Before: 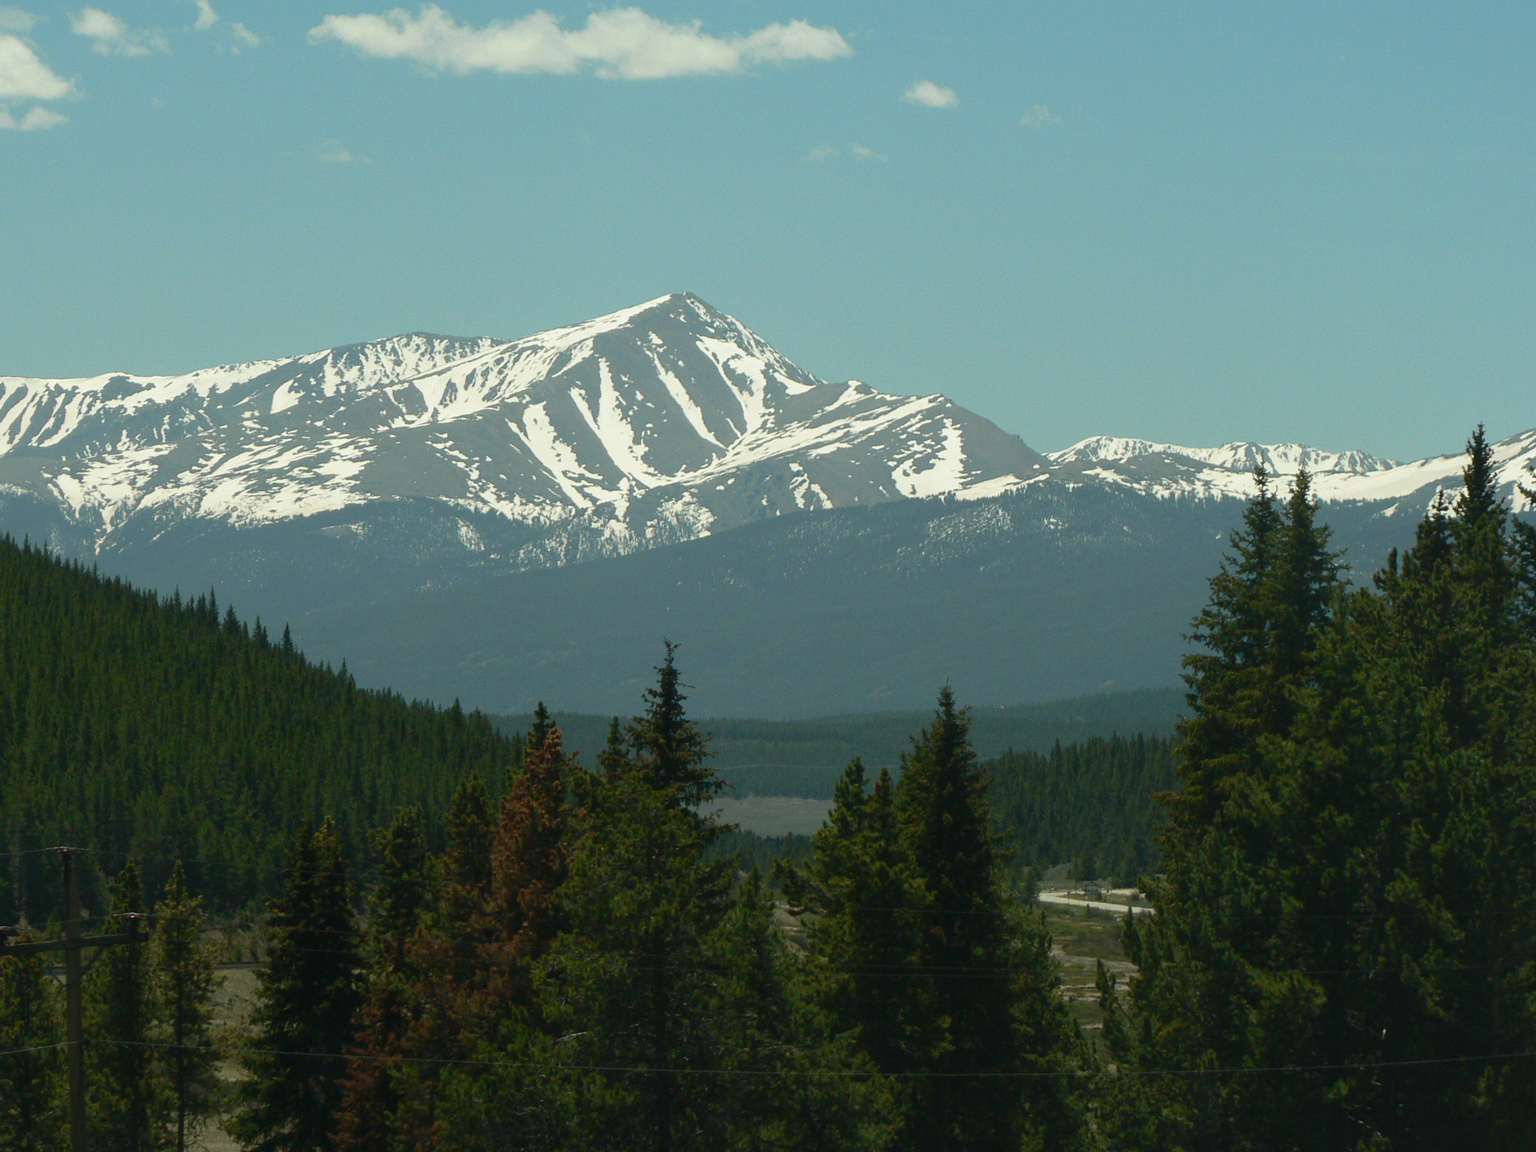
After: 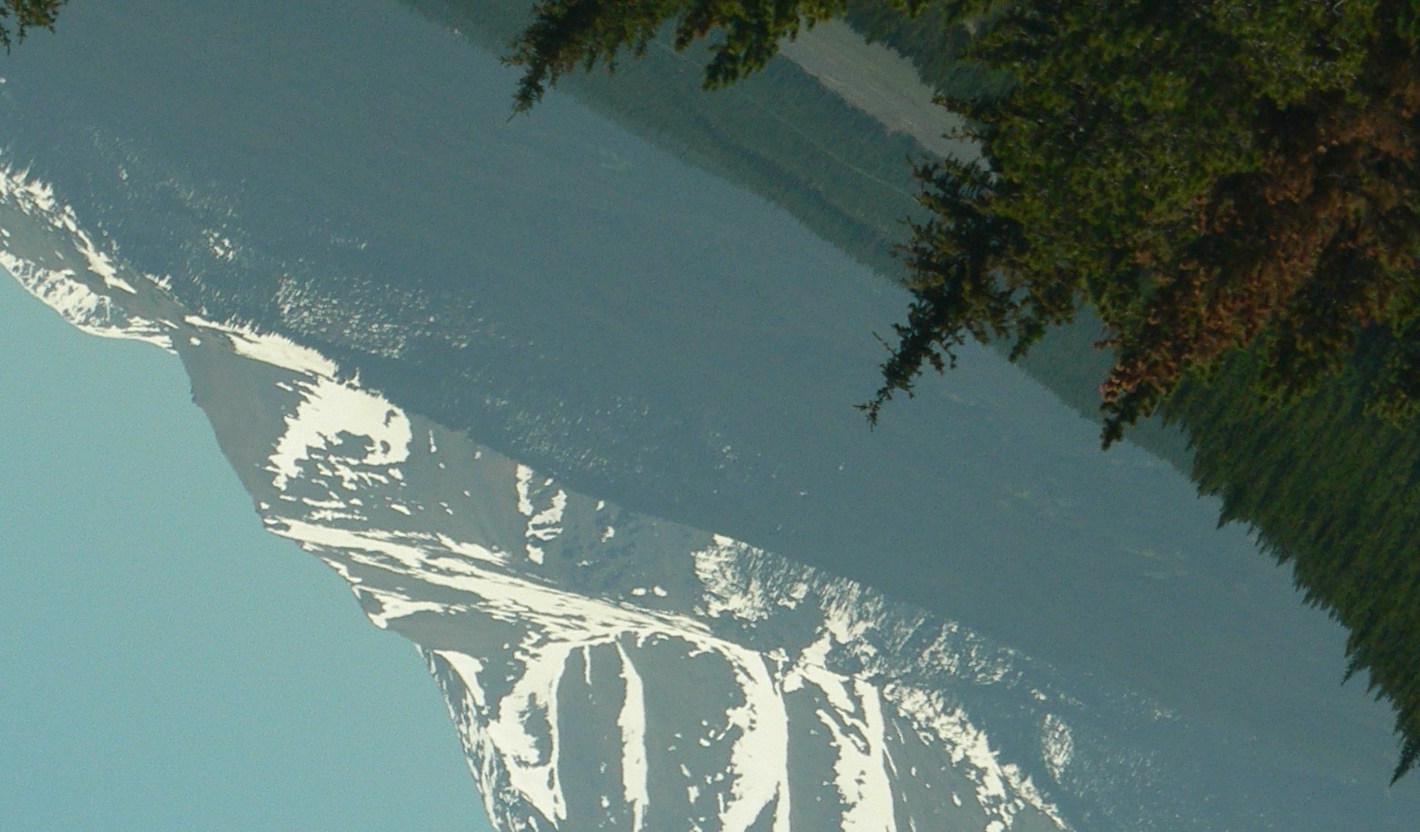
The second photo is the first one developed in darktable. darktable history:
crop and rotate: angle 147.84°, left 9.212%, top 15.604%, right 4.417%, bottom 16.923%
